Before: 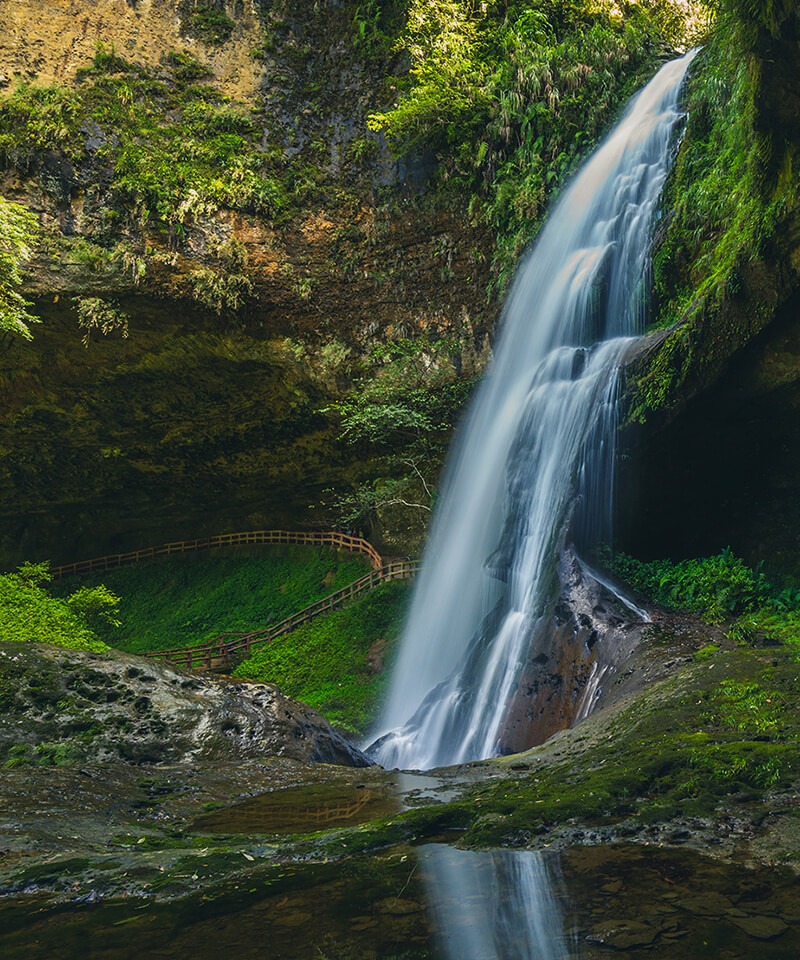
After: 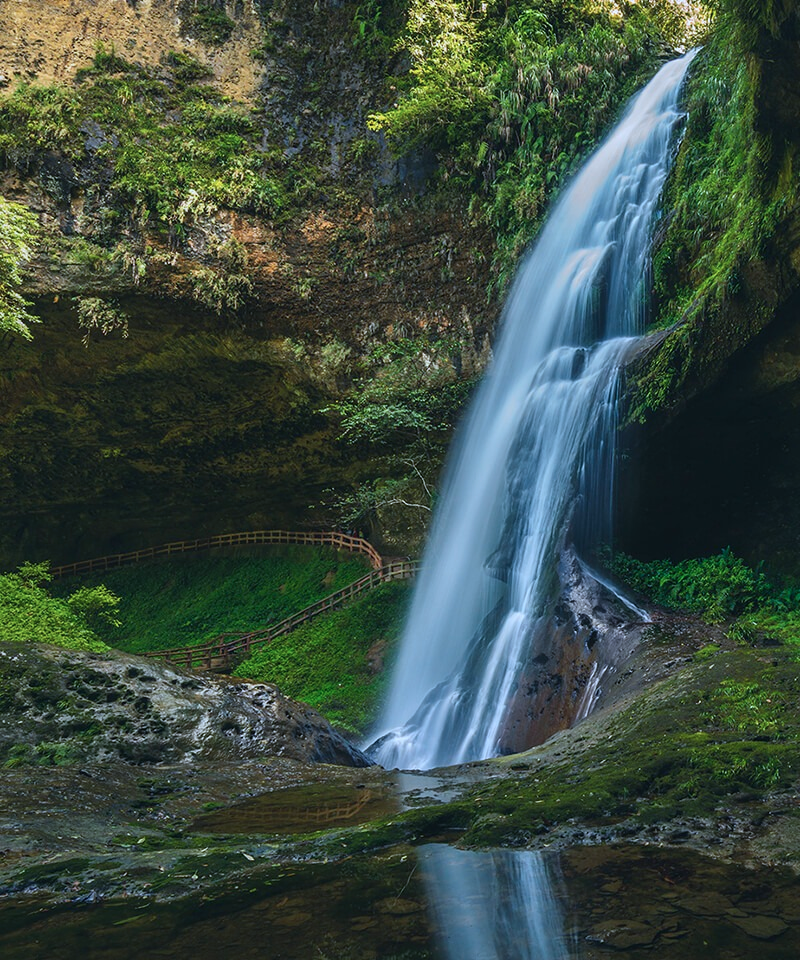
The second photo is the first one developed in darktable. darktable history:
color correction: highlights a* -2.29, highlights b* -18.46
